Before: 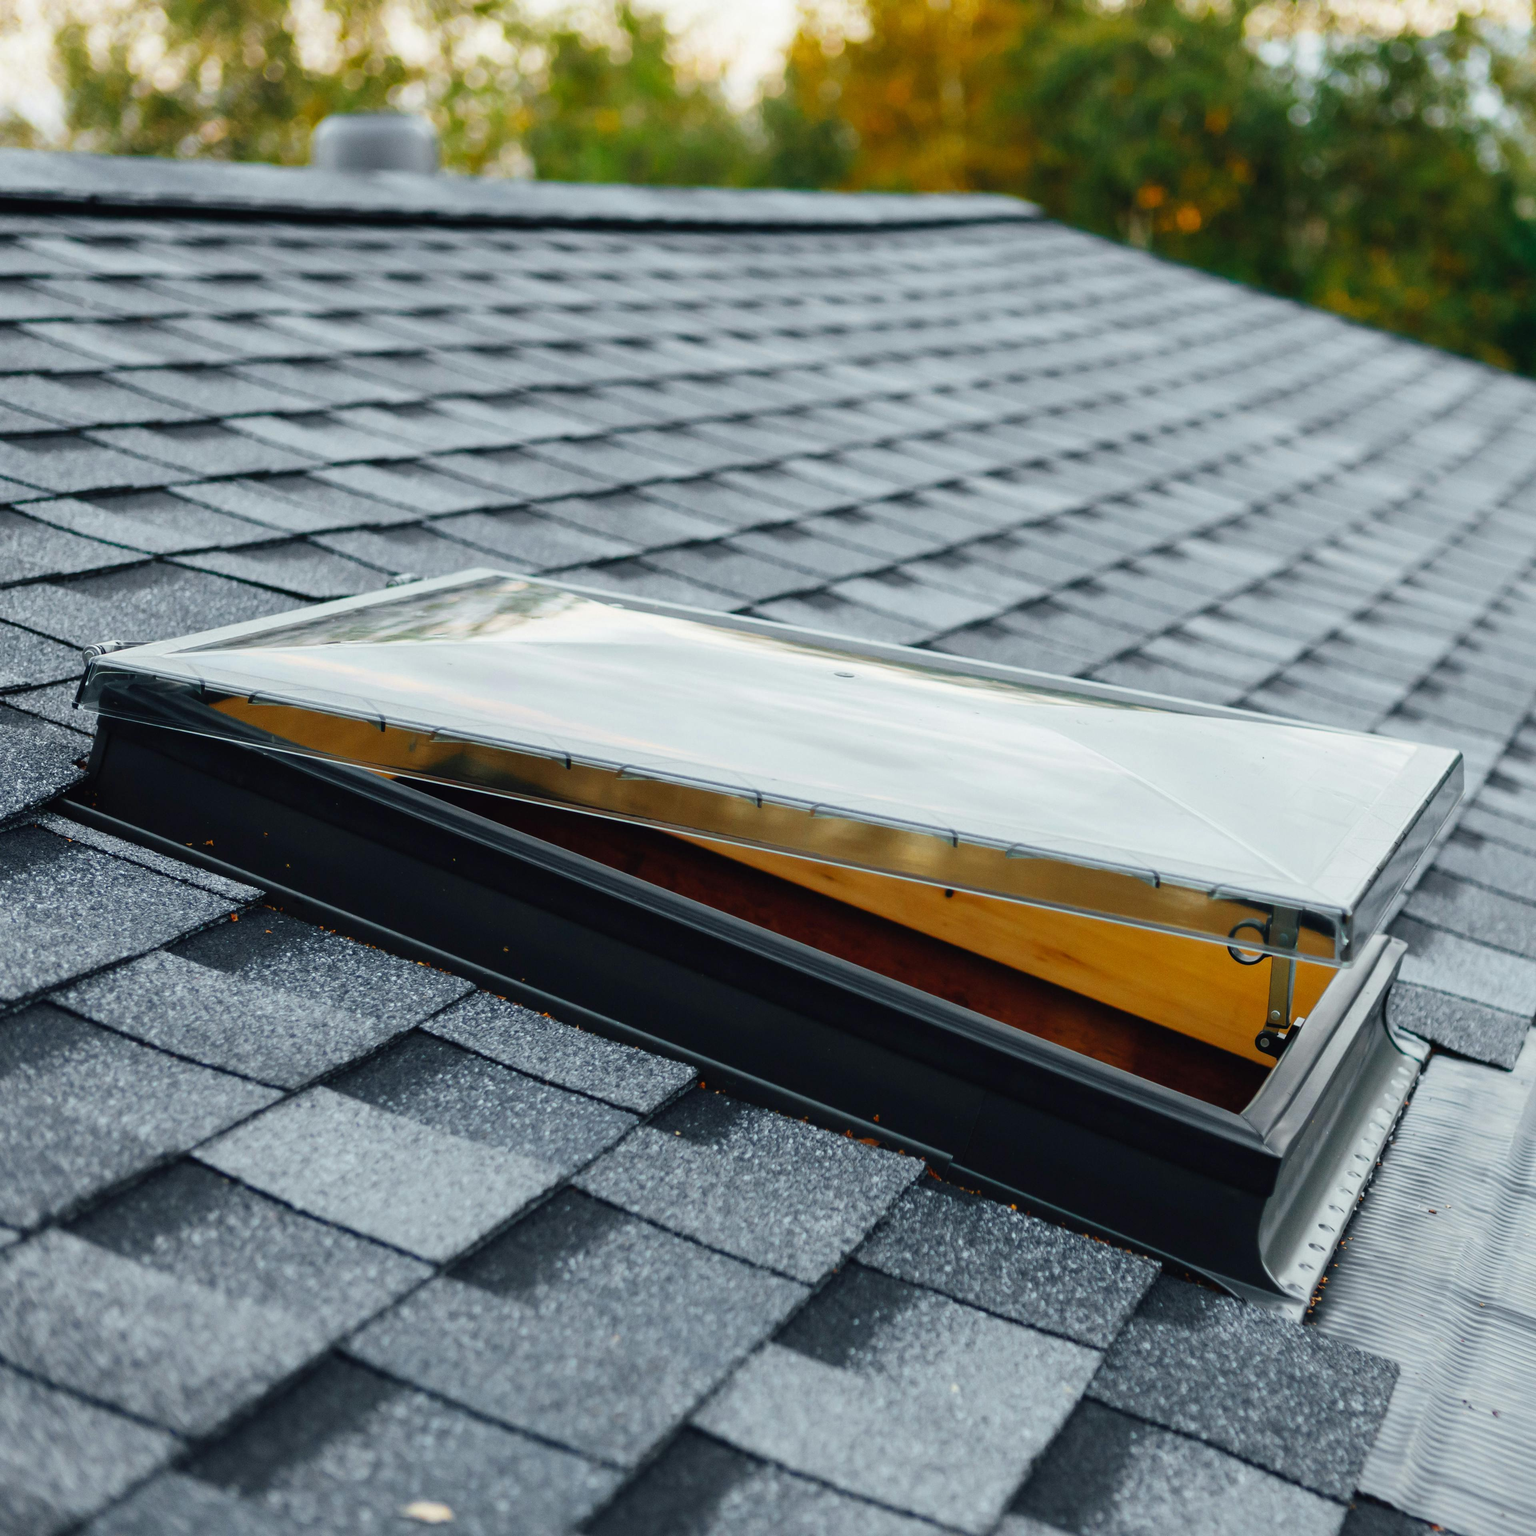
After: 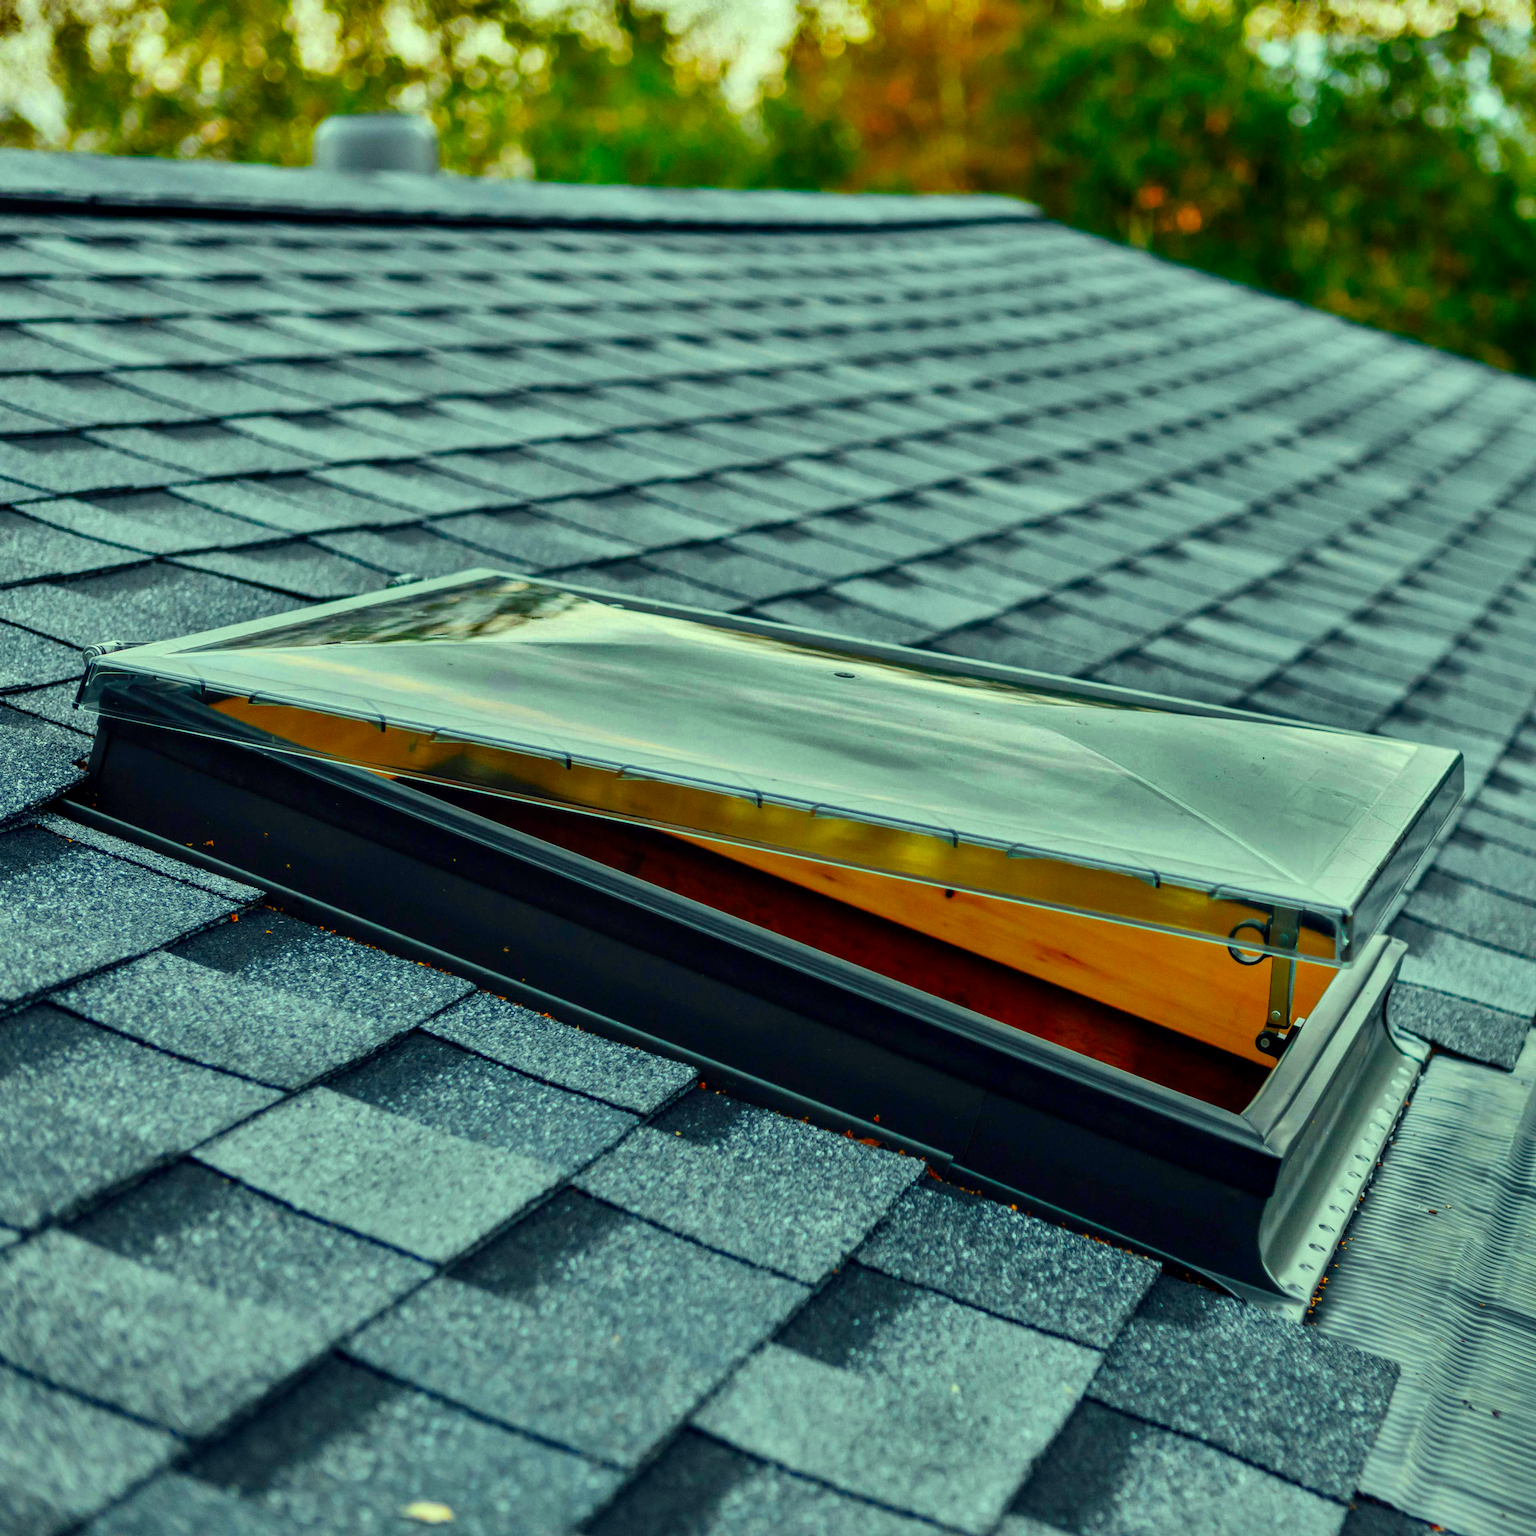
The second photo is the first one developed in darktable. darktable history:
exposure: compensate highlight preservation false
local contrast: detail 130%
shadows and highlights: shadows 18.17, highlights -84.75, highlights color adjustment 53.59%, soften with gaussian
color correction: highlights a* -10.77, highlights b* 9.85, saturation 1.72
